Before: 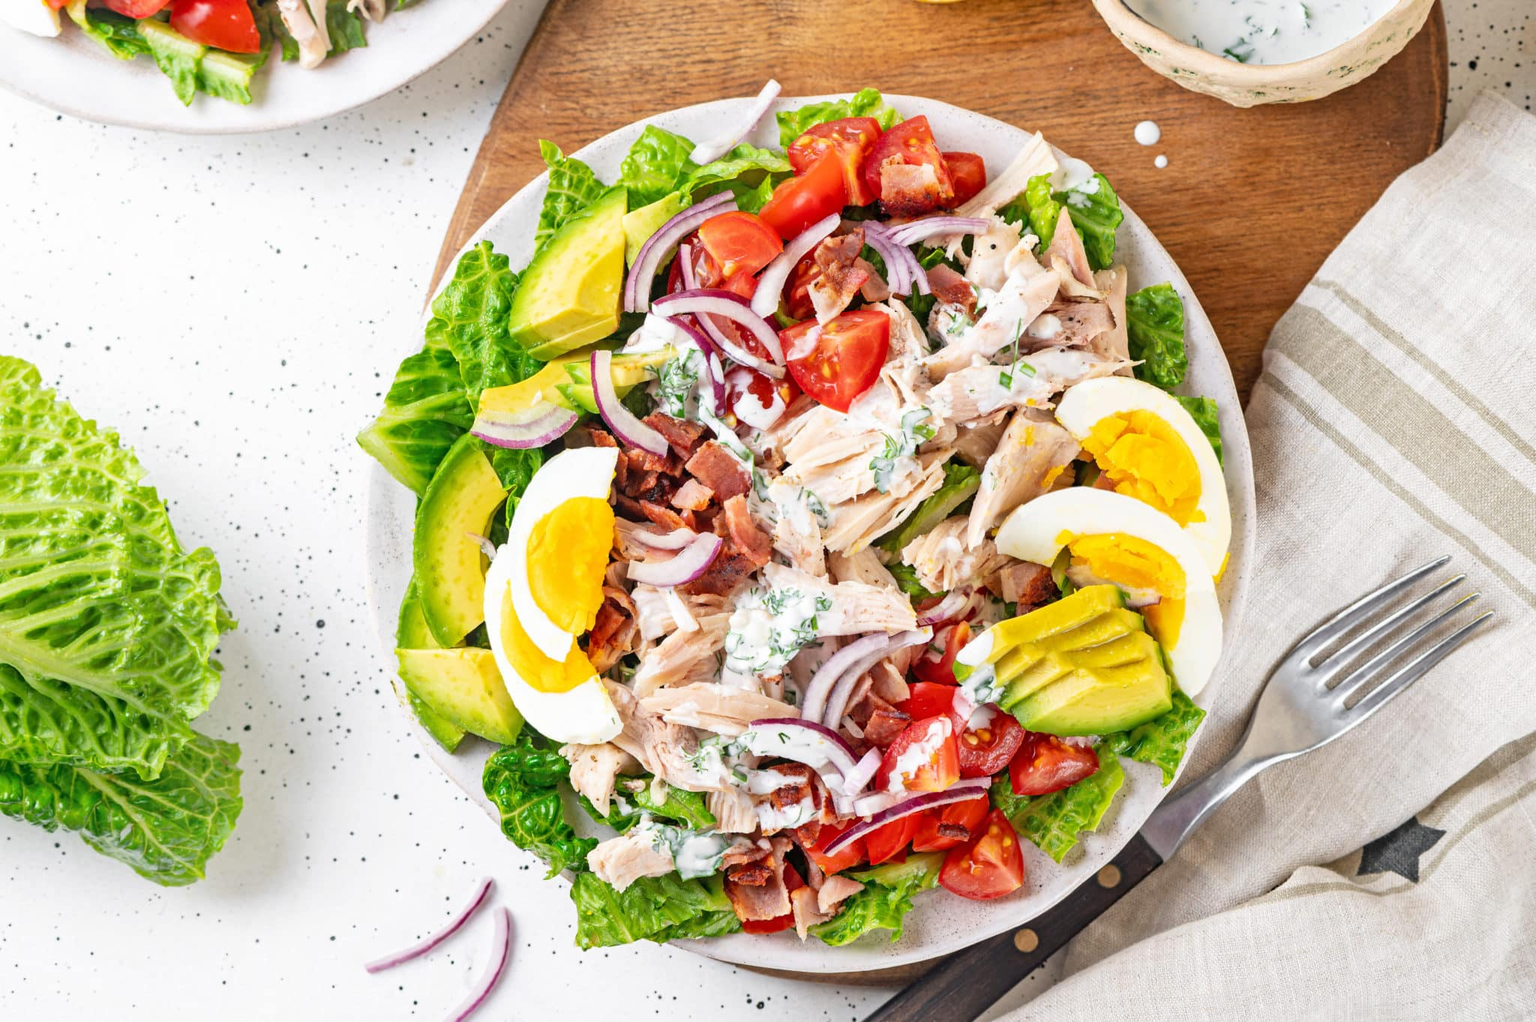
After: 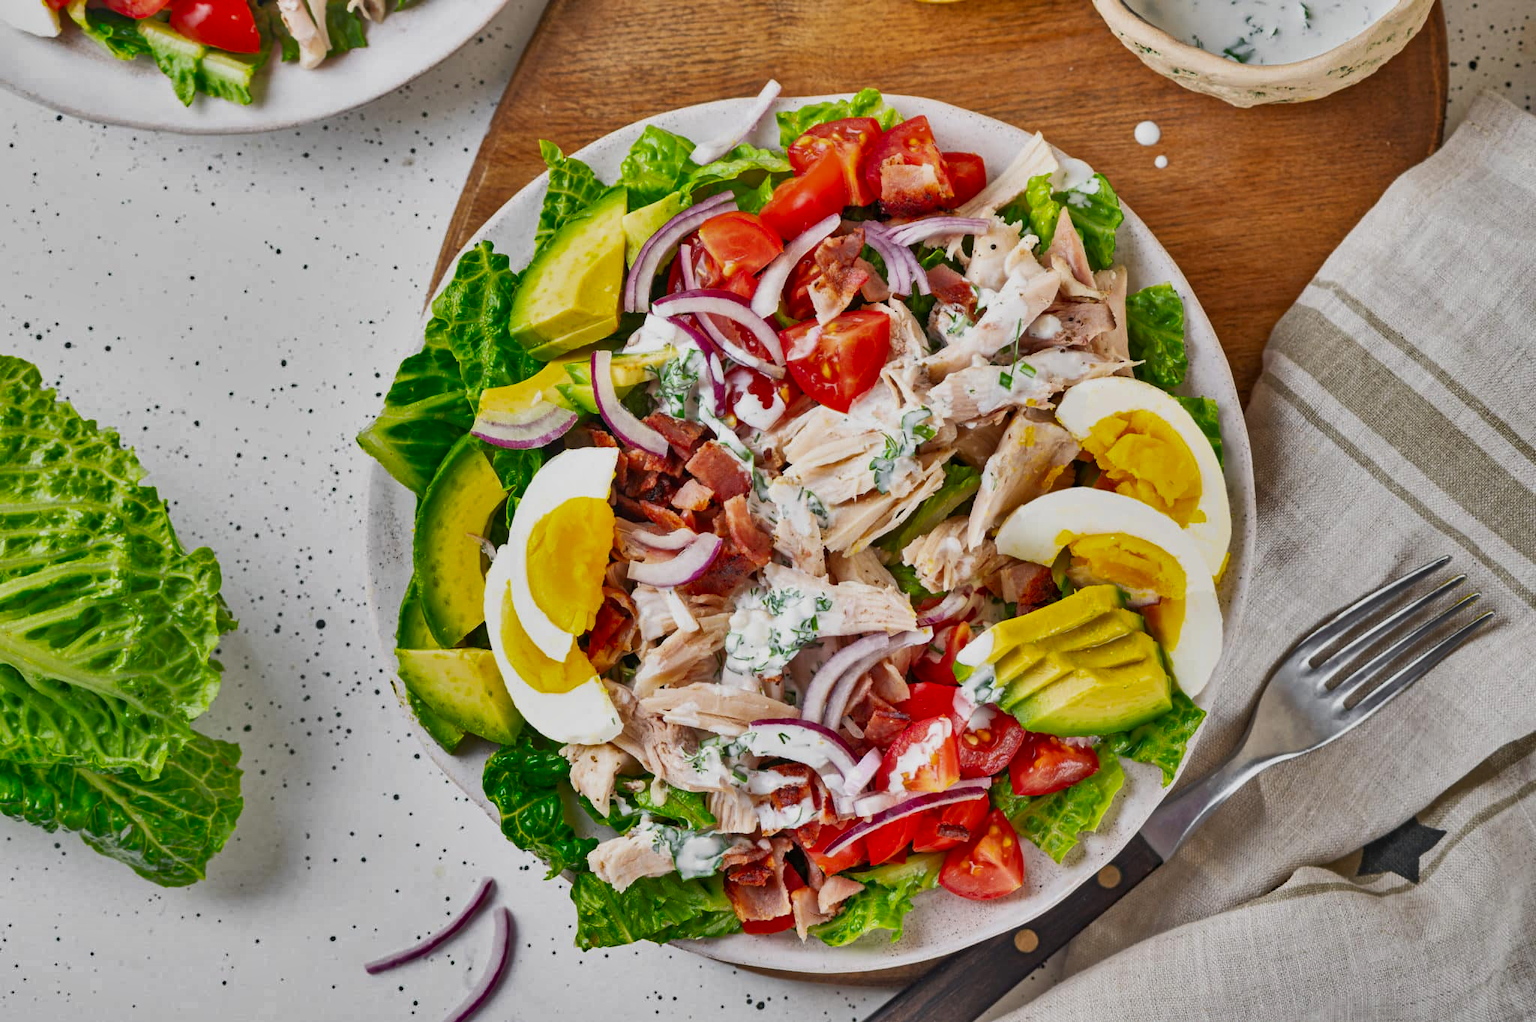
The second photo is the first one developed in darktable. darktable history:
bloom: size 13.65%, threshold 98.39%, strength 4.82%
shadows and highlights: shadows 80.73, white point adjustment -9.07, highlights -61.46, soften with gaussian
